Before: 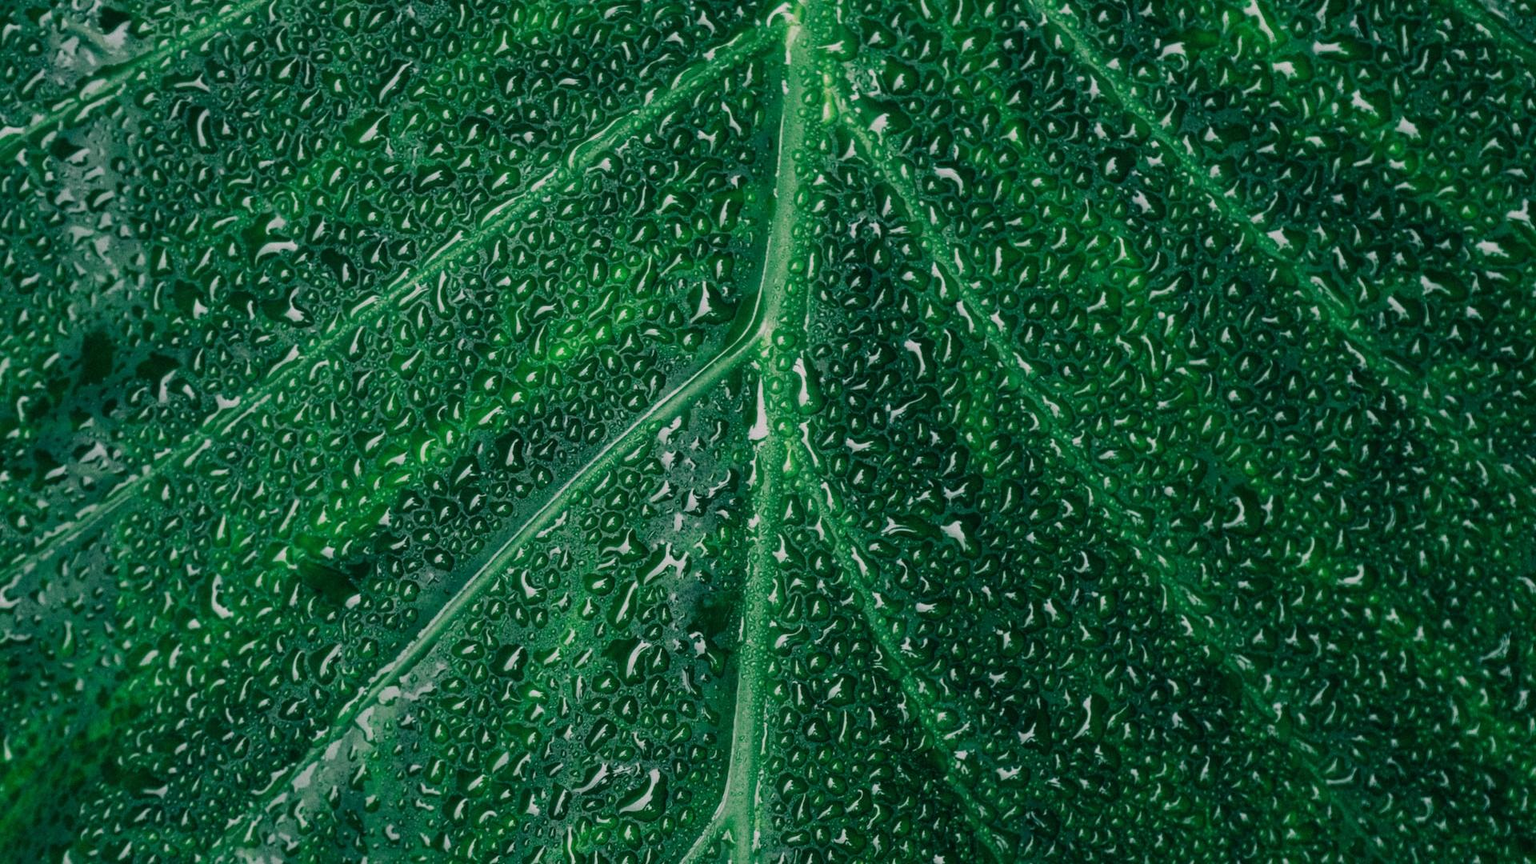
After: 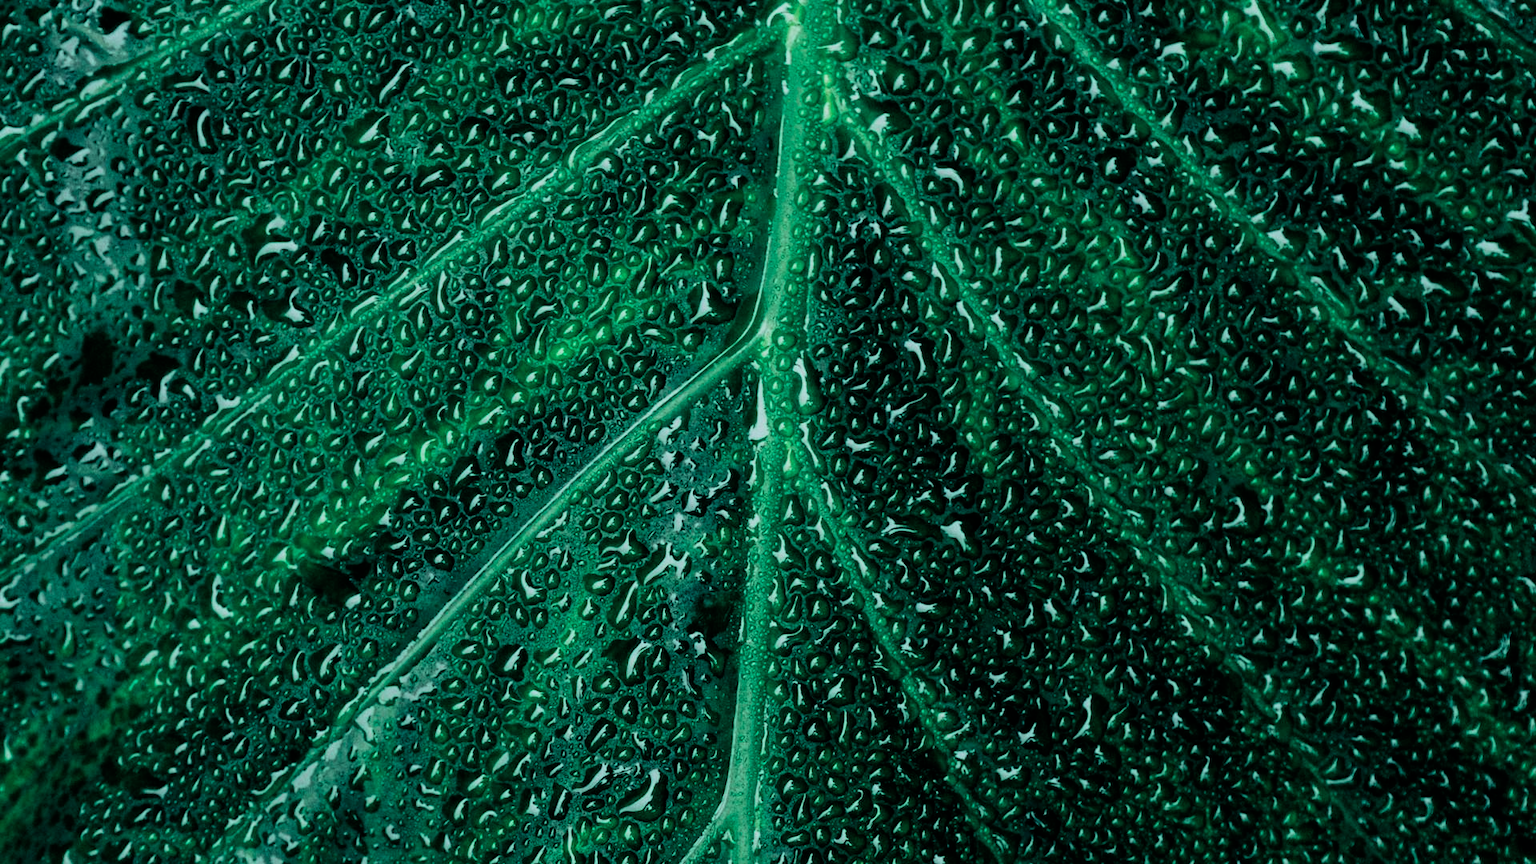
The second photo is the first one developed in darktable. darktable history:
filmic rgb: black relative exposure -5 EV, white relative exposure 3.5 EV, hardness 3.19, contrast 1.4, highlights saturation mix -50%
color balance rgb: shadows lift › chroma 7.23%, shadows lift › hue 246.48°, highlights gain › chroma 5.38%, highlights gain › hue 196.93°, white fulcrum 1 EV
